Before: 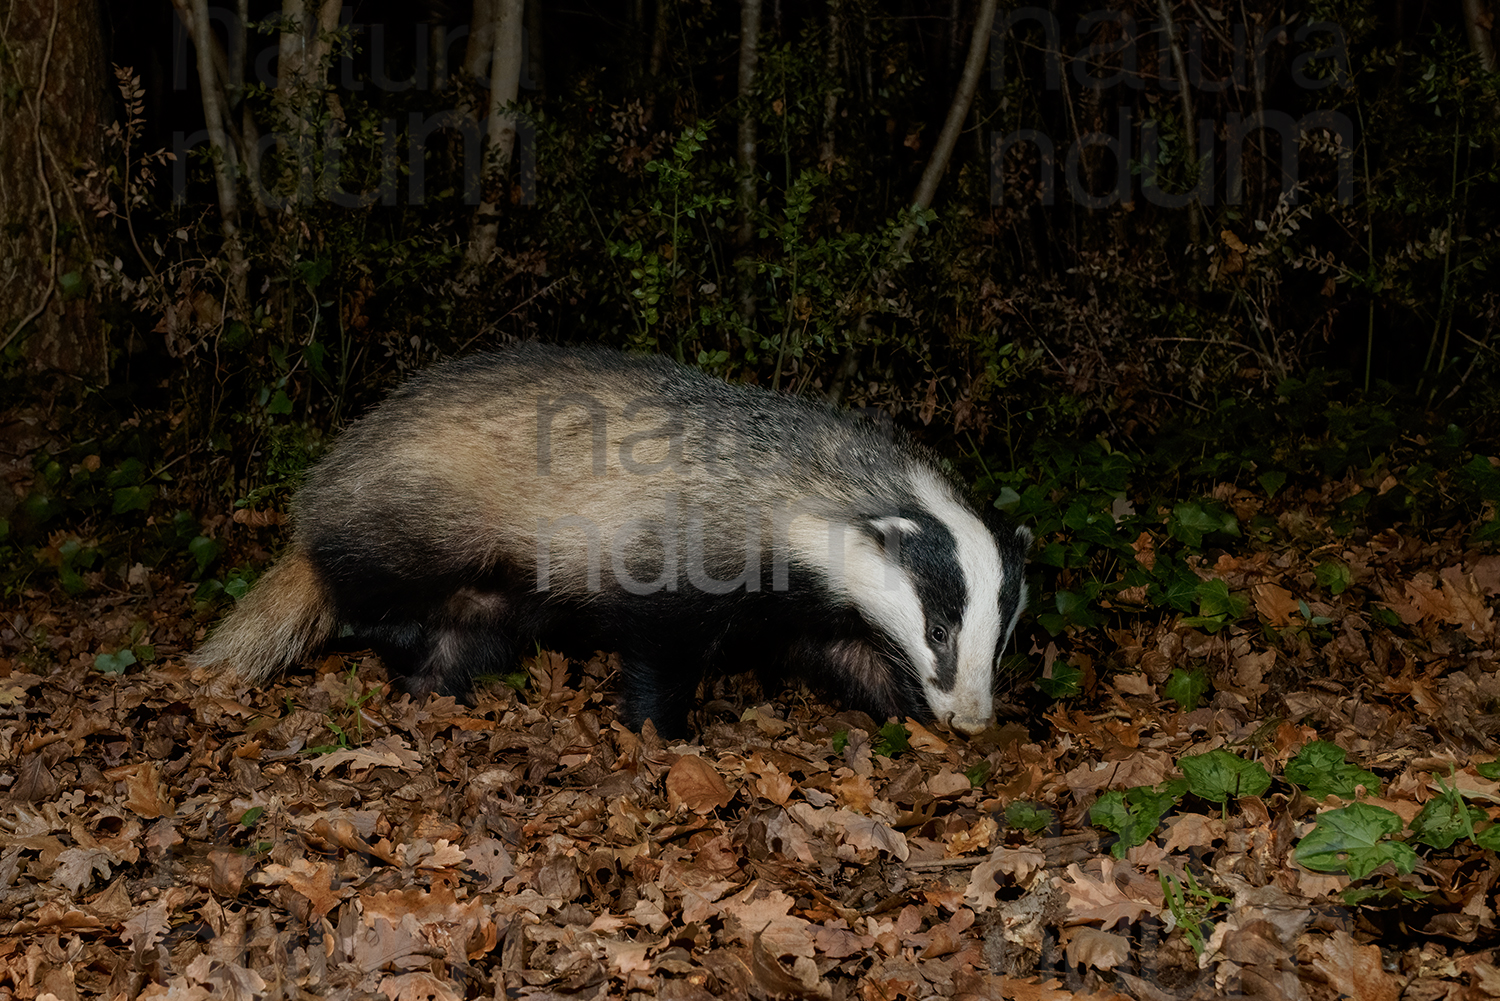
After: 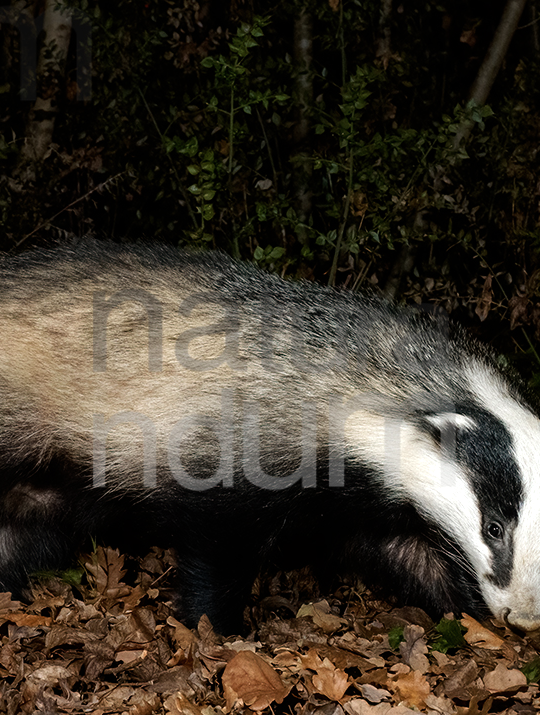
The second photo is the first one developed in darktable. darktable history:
contrast brightness saturation: saturation -0.064
crop and rotate: left 29.643%, top 10.399%, right 34.333%, bottom 18.136%
tone equalizer: -8 EV -0.719 EV, -7 EV -0.665 EV, -6 EV -0.608 EV, -5 EV -0.376 EV, -3 EV 0.398 EV, -2 EV 0.6 EV, -1 EV 0.686 EV, +0 EV 0.738 EV
